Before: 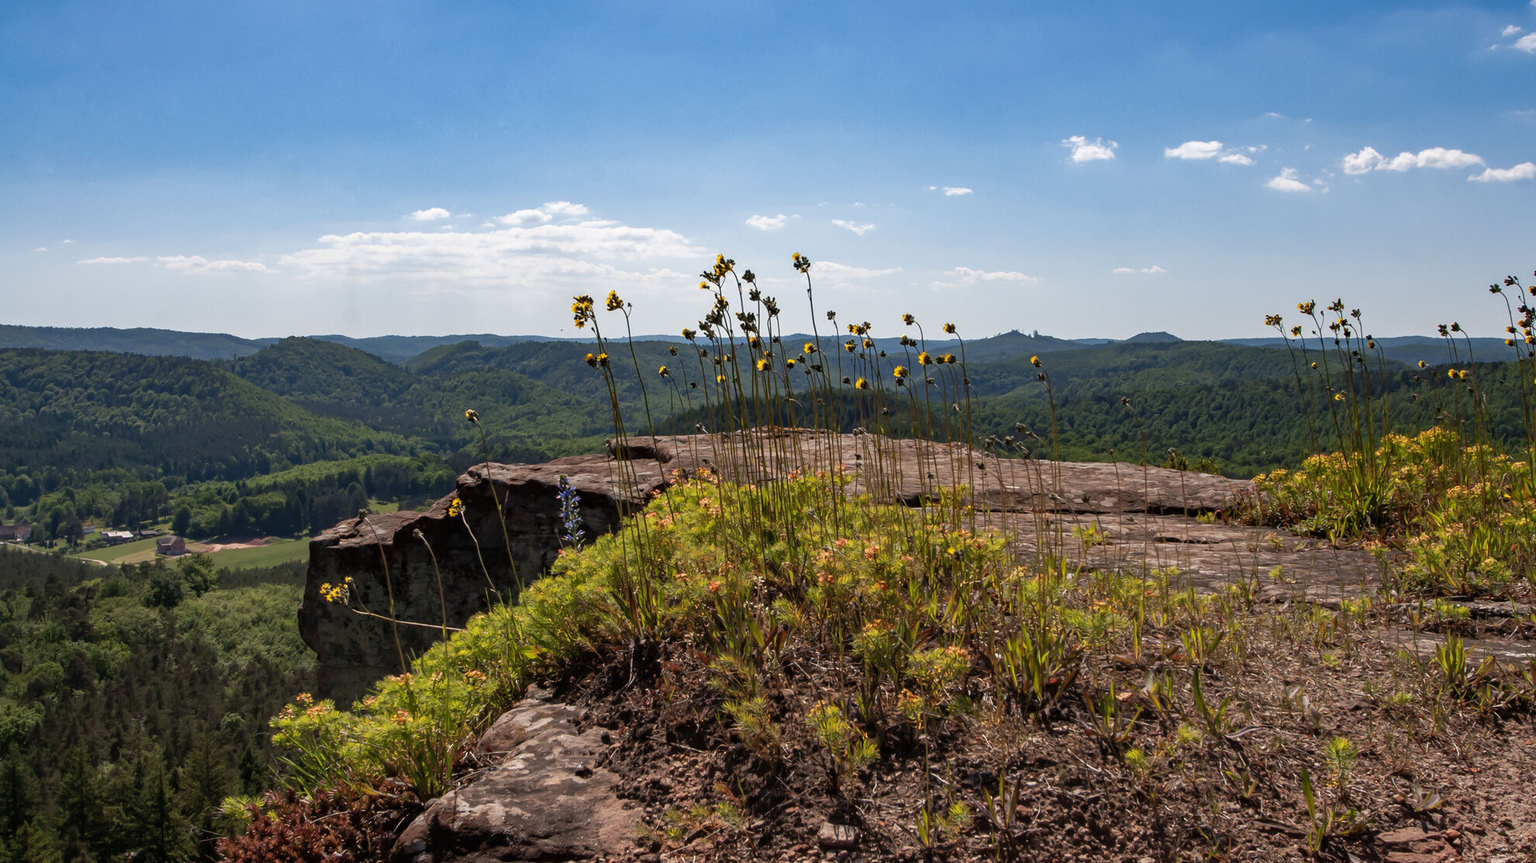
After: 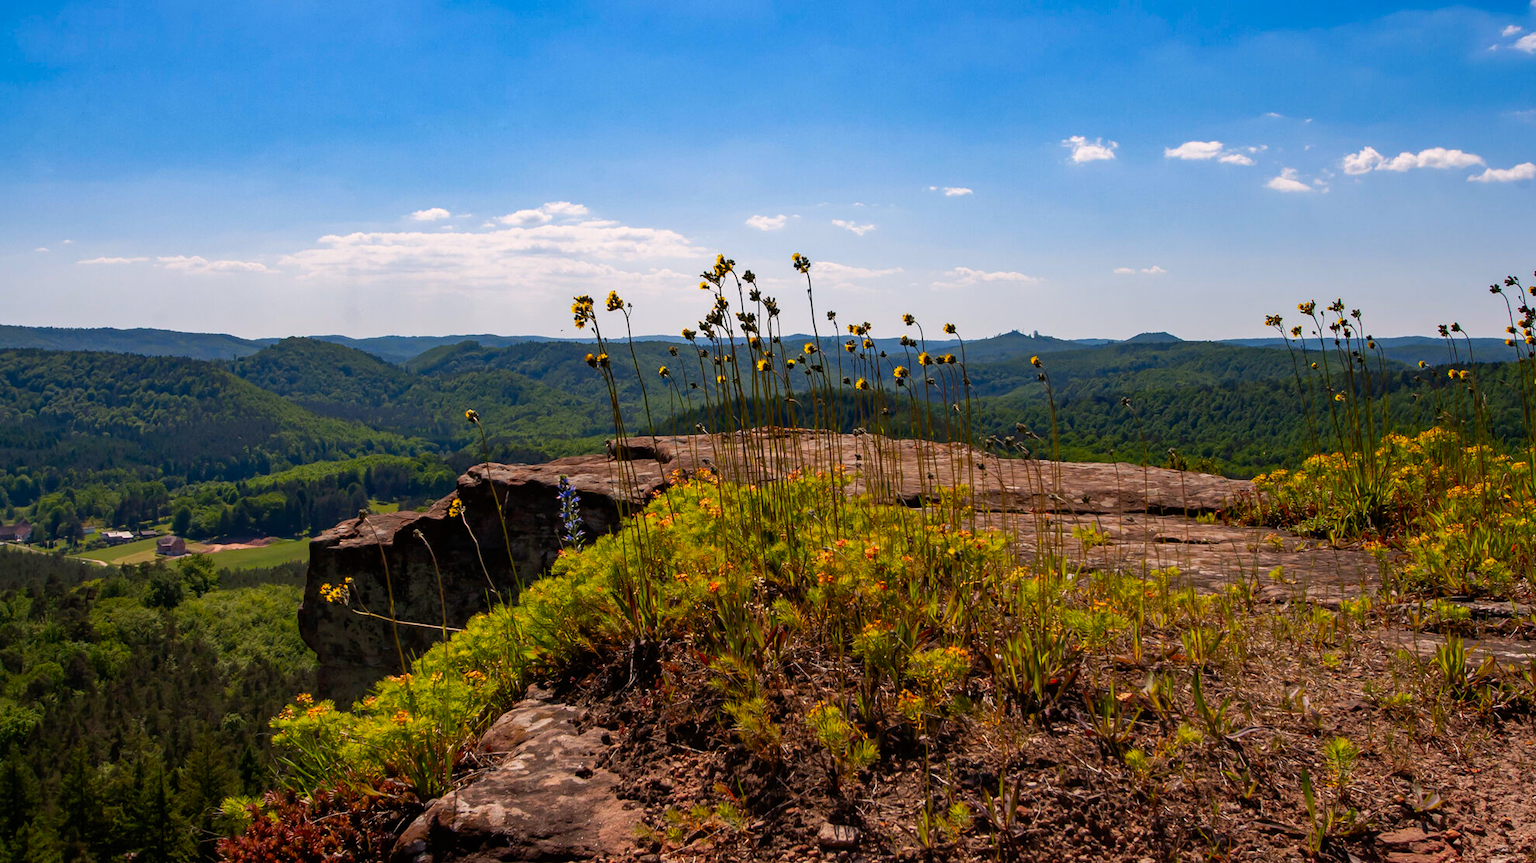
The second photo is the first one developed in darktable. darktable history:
tone curve: curves: ch0 [(0, 0) (0.059, 0.027) (0.162, 0.125) (0.304, 0.279) (0.547, 0.532) (0.828, 0.815) (1, 0.983)]; ch1 [(0, 0) (0.23, 0.166) (0.34, 0.298) (0.371, 0.334) (0.435, 0.408) (0.477, 0.469) (0.499, 0.498) (0.529, 0.544) (0.559, 0.587) (0.743, 0.798) (1, 1)]; ch2 [(0, 0) (0.431, 0.414) (0.498, 0.503) (0.524, 0.531) (0.568, 0.567) (0.6, 0.597) (0.643, 0.631) (0.74, 0.721) (1, 1)], preserve colors none
color correction: highlights a* 3.44, highlights b* 2.11, saturation 1.18
color balance rgb: perceptual saturation grading › global saturation 30.781%
